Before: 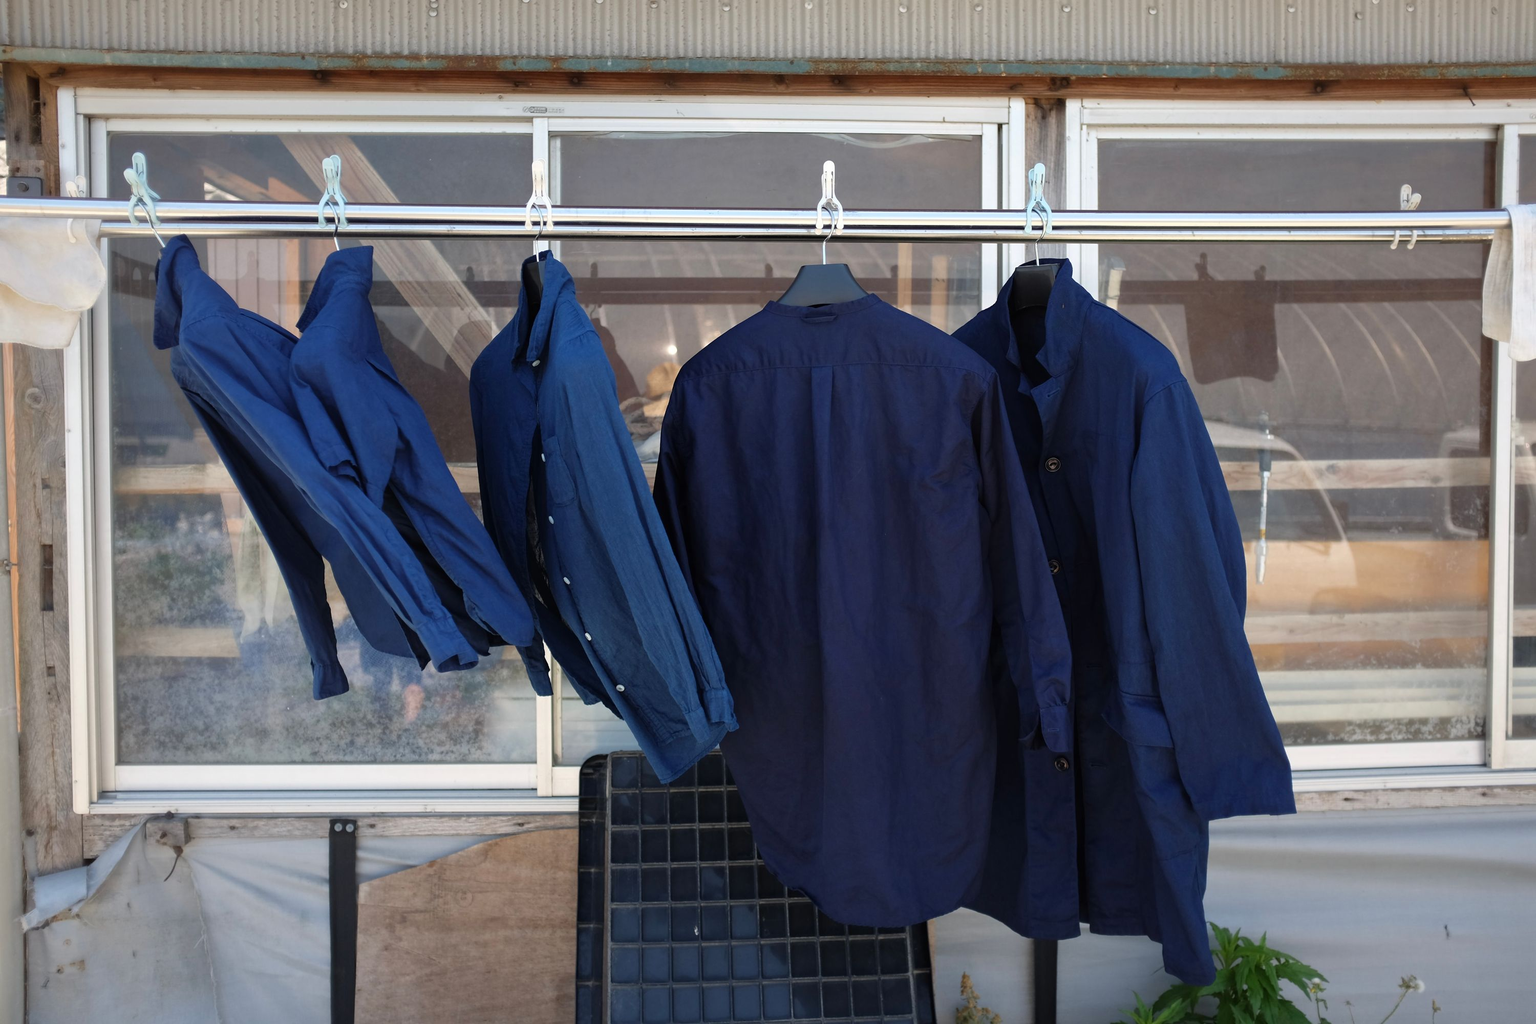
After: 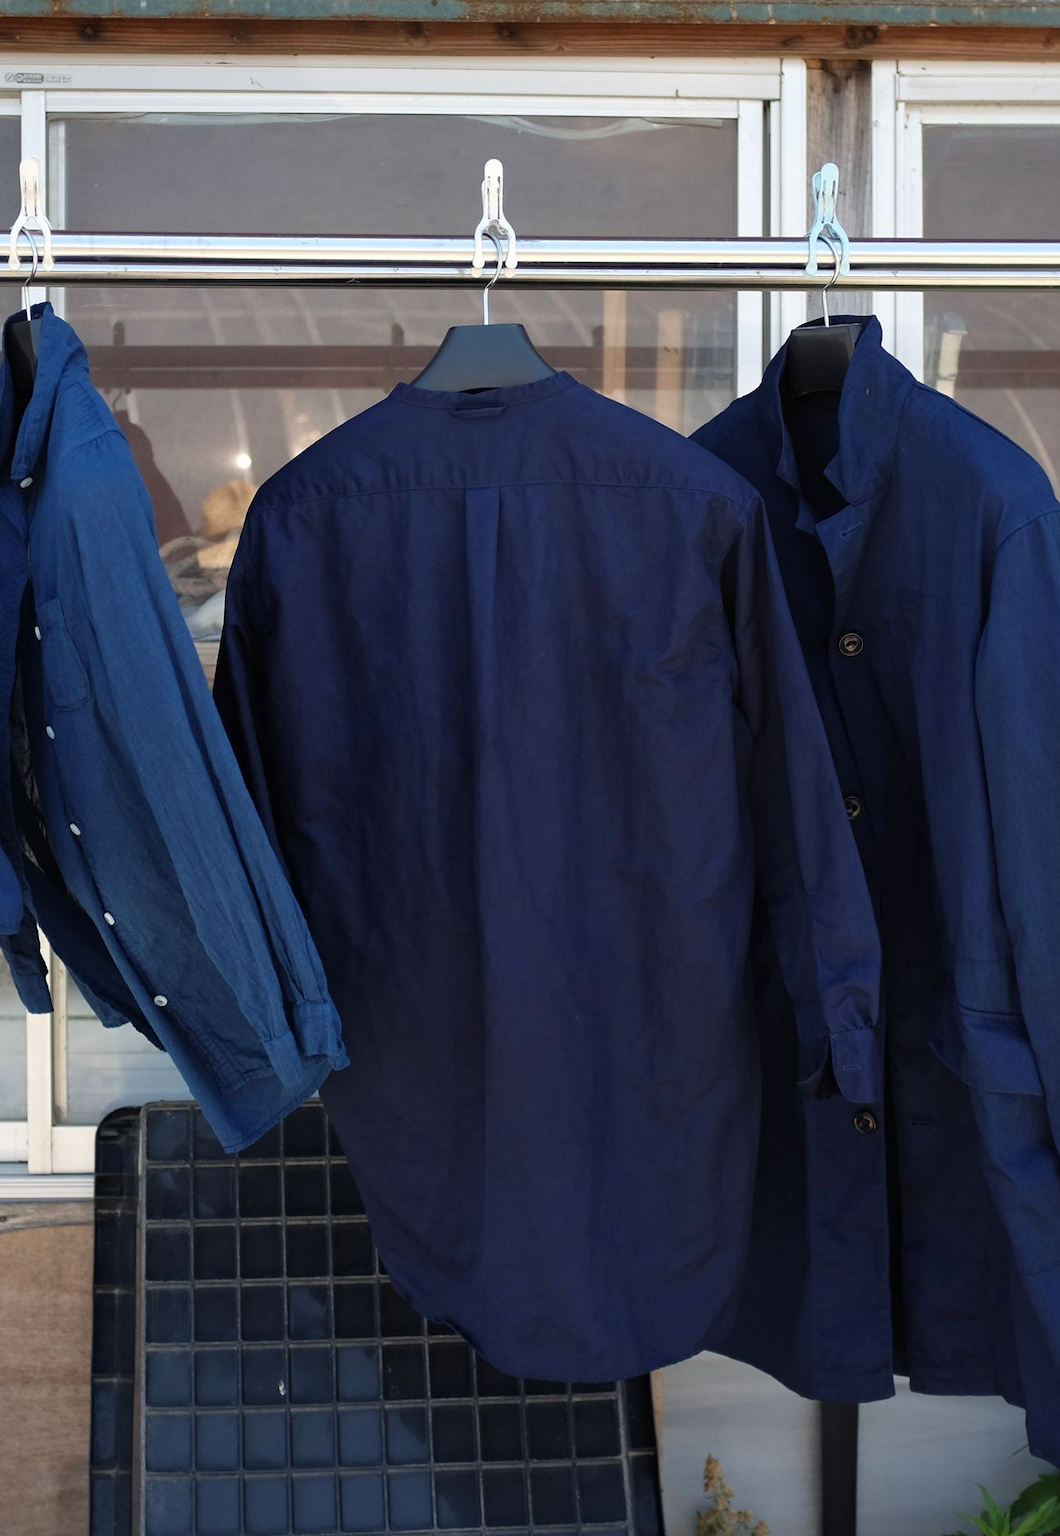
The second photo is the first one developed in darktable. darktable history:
crop: left 33.85%, top 5.976%, right 22.877%
